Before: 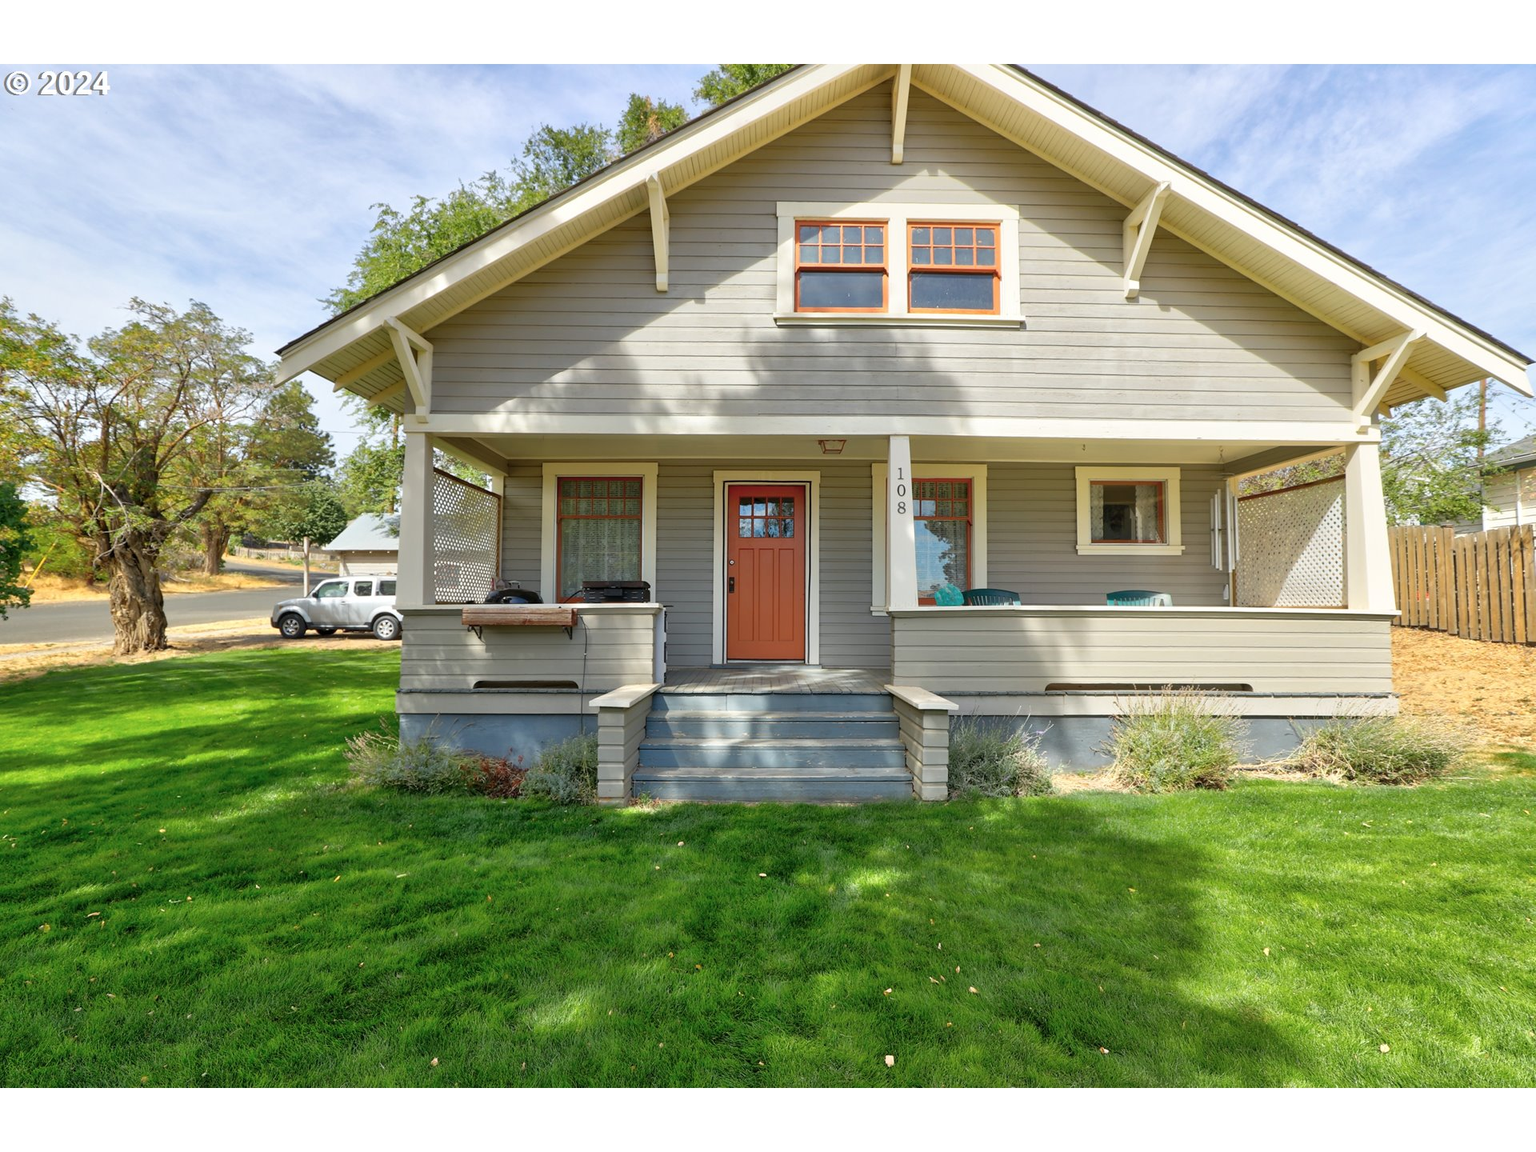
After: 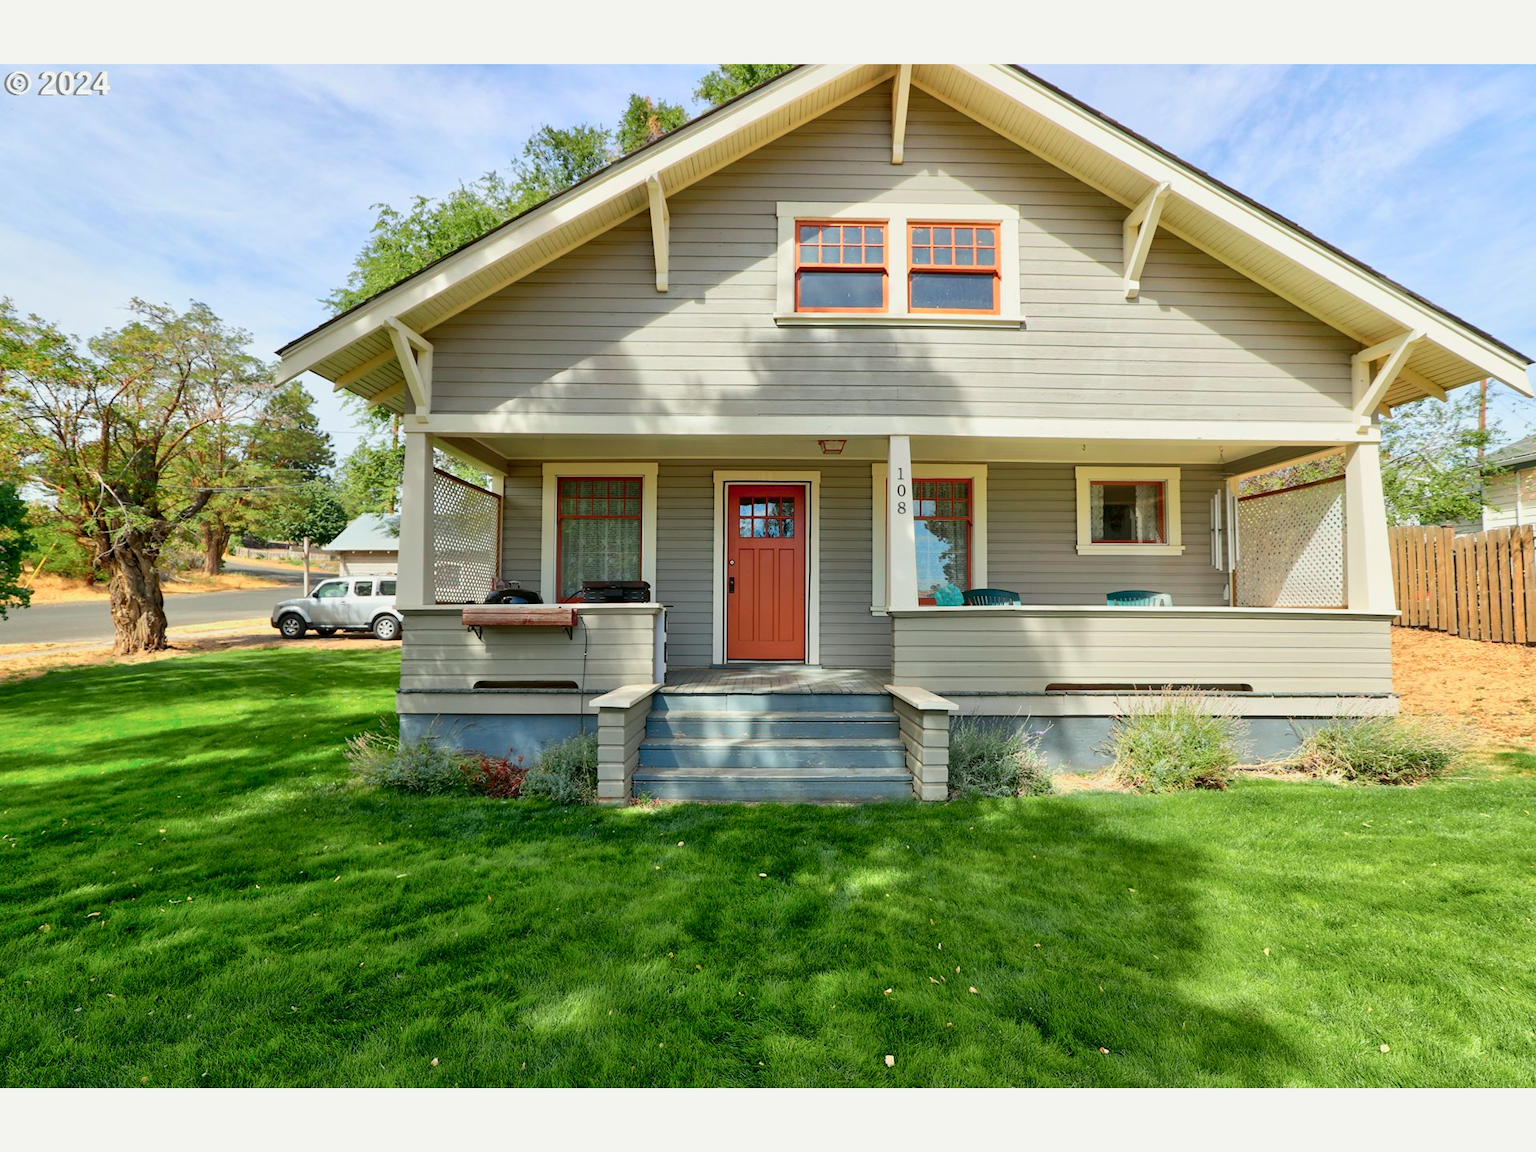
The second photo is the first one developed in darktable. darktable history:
tone curve: curves: ch0 [(0, 0) (0.068, 0.031) (0.175, 0.132) (0.337, 0.304) (0.498, 0.511) (0.748, 0.762) (0.993, 0.954)]; ch1 [(0, 0) (0.294, 0.184) (0.359, 0.34) (0.362, 0.35) (0.43, 0.41) (0.469, 0.453) (0.495, 0.489) (0.54, 0.563) (0.612, 0.641) (1, 1)]; ch2 [(0, 0) (0.431, 0.419) (0.495, 0.502) (0.524, 0.534) (0.557, 0.56) (0.634, 0.654) (0.728, 0.722) (1, 1)], color space Lab, independent channels, preserve colors none
